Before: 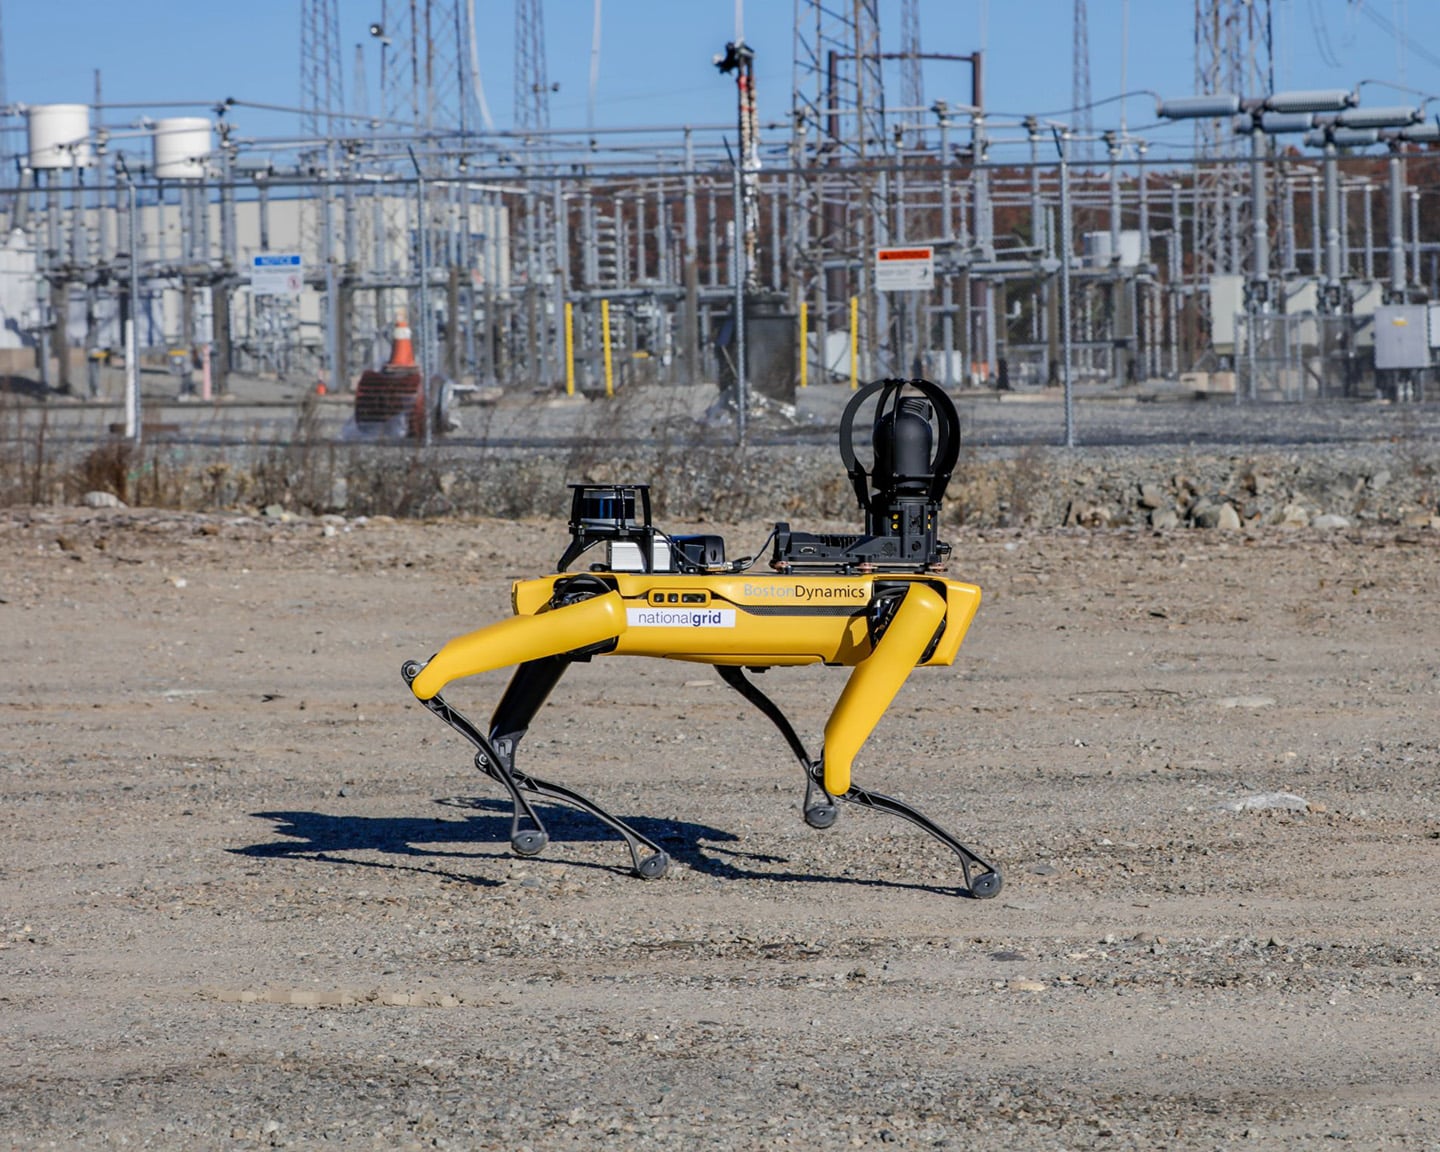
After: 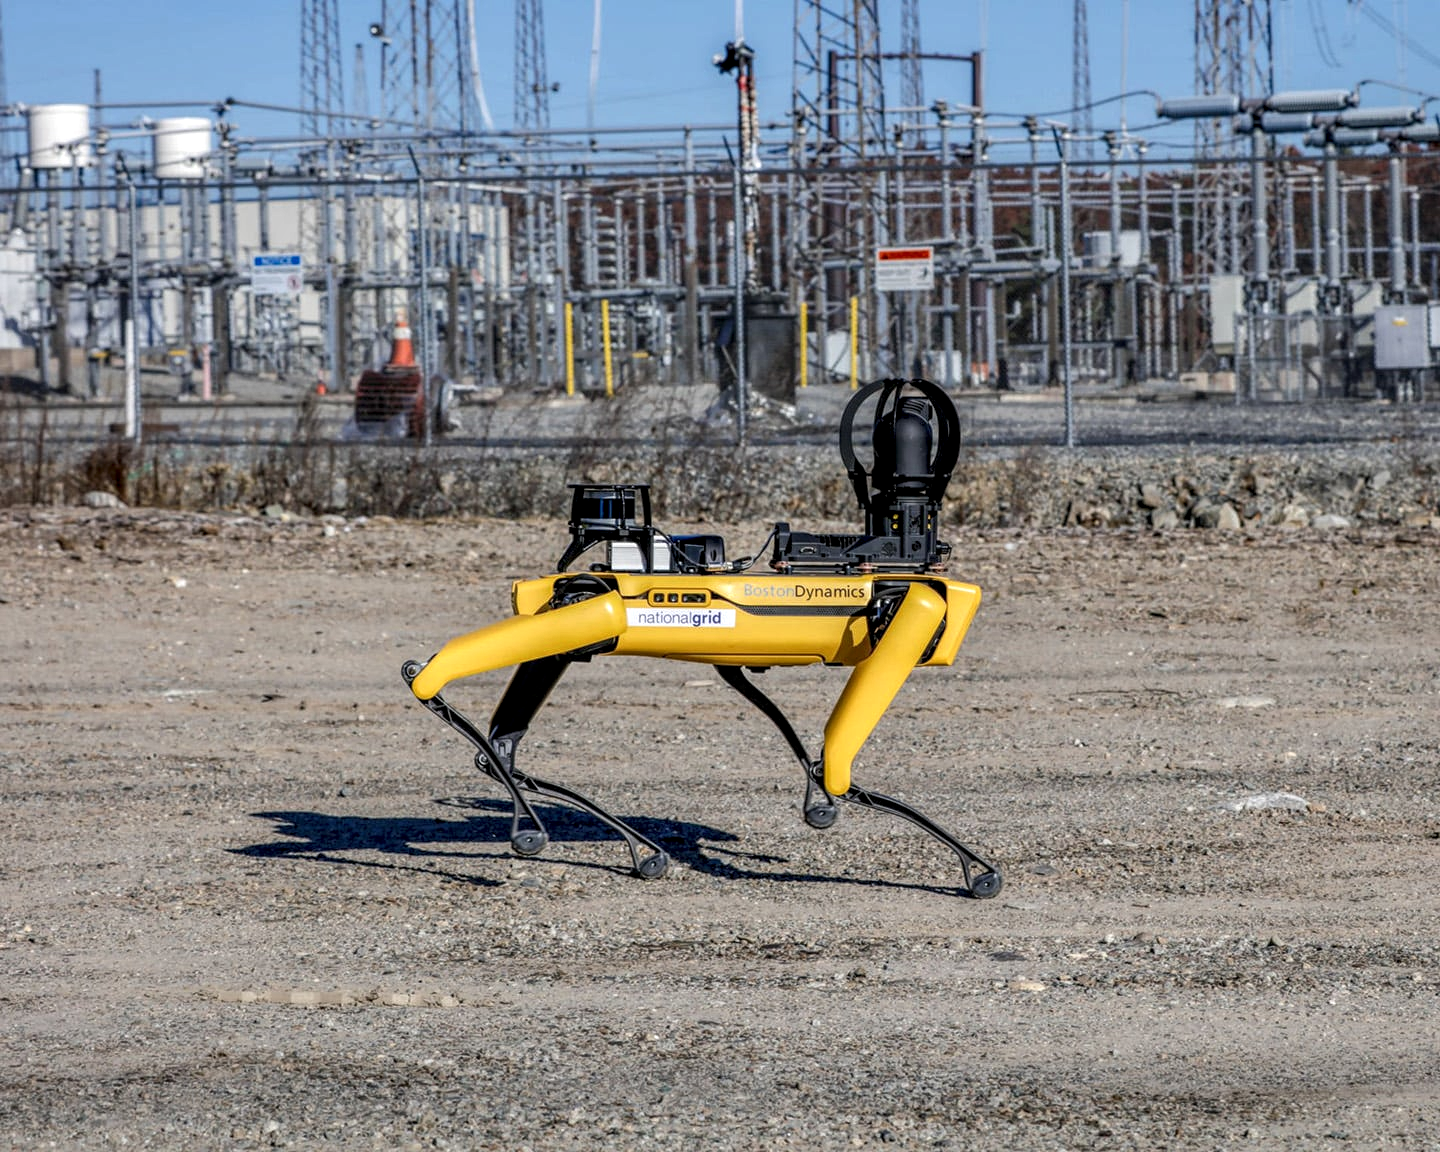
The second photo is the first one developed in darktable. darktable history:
local contrast: highlights 101%, shadows 97%, detail 201%, midtone range 0.2
tone equalizer: on, module defaults
